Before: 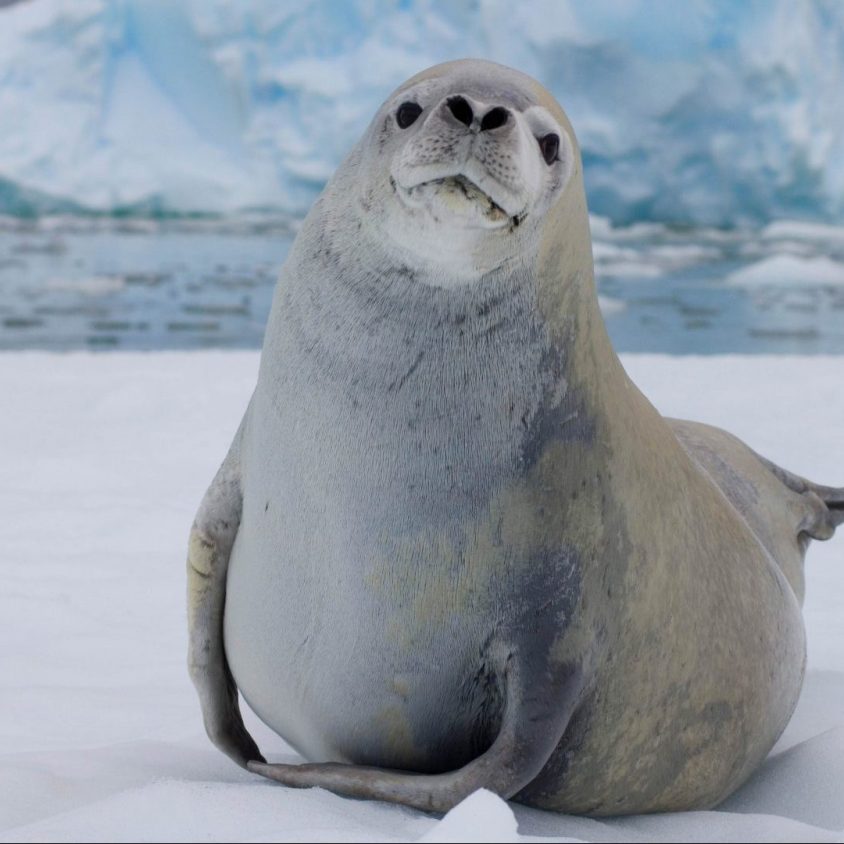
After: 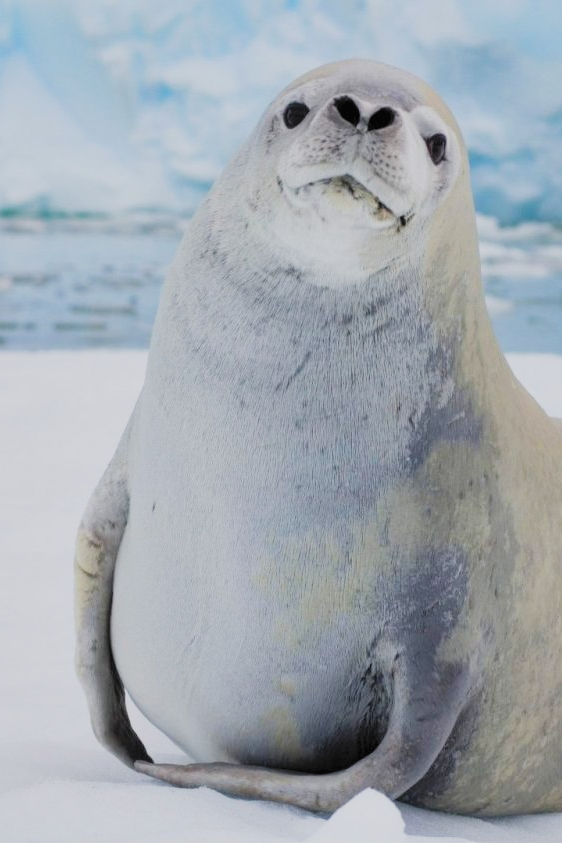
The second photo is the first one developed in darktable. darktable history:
crop and rotate: left 13.401%, right 19.916%
shadows and highlights: shadows 29.21, highlights -29.33, low approximation 0.01, soften with gaussian
filmic rgb: black relative exposure -8.01 EV, white relative exposure 3.99 EV, hardness 4.14, contrast 0.992, preserve chrominance no, color science v5 (2021), contrast in shadows safe, contrast in highlights safe
contrast brightness saturation: contrast 0.102, brightness 0.318, saturation 0.144
local contrast: mode bilateral grid, contrast 16, coarseness 35, detail 106%, midtone range 0.2
